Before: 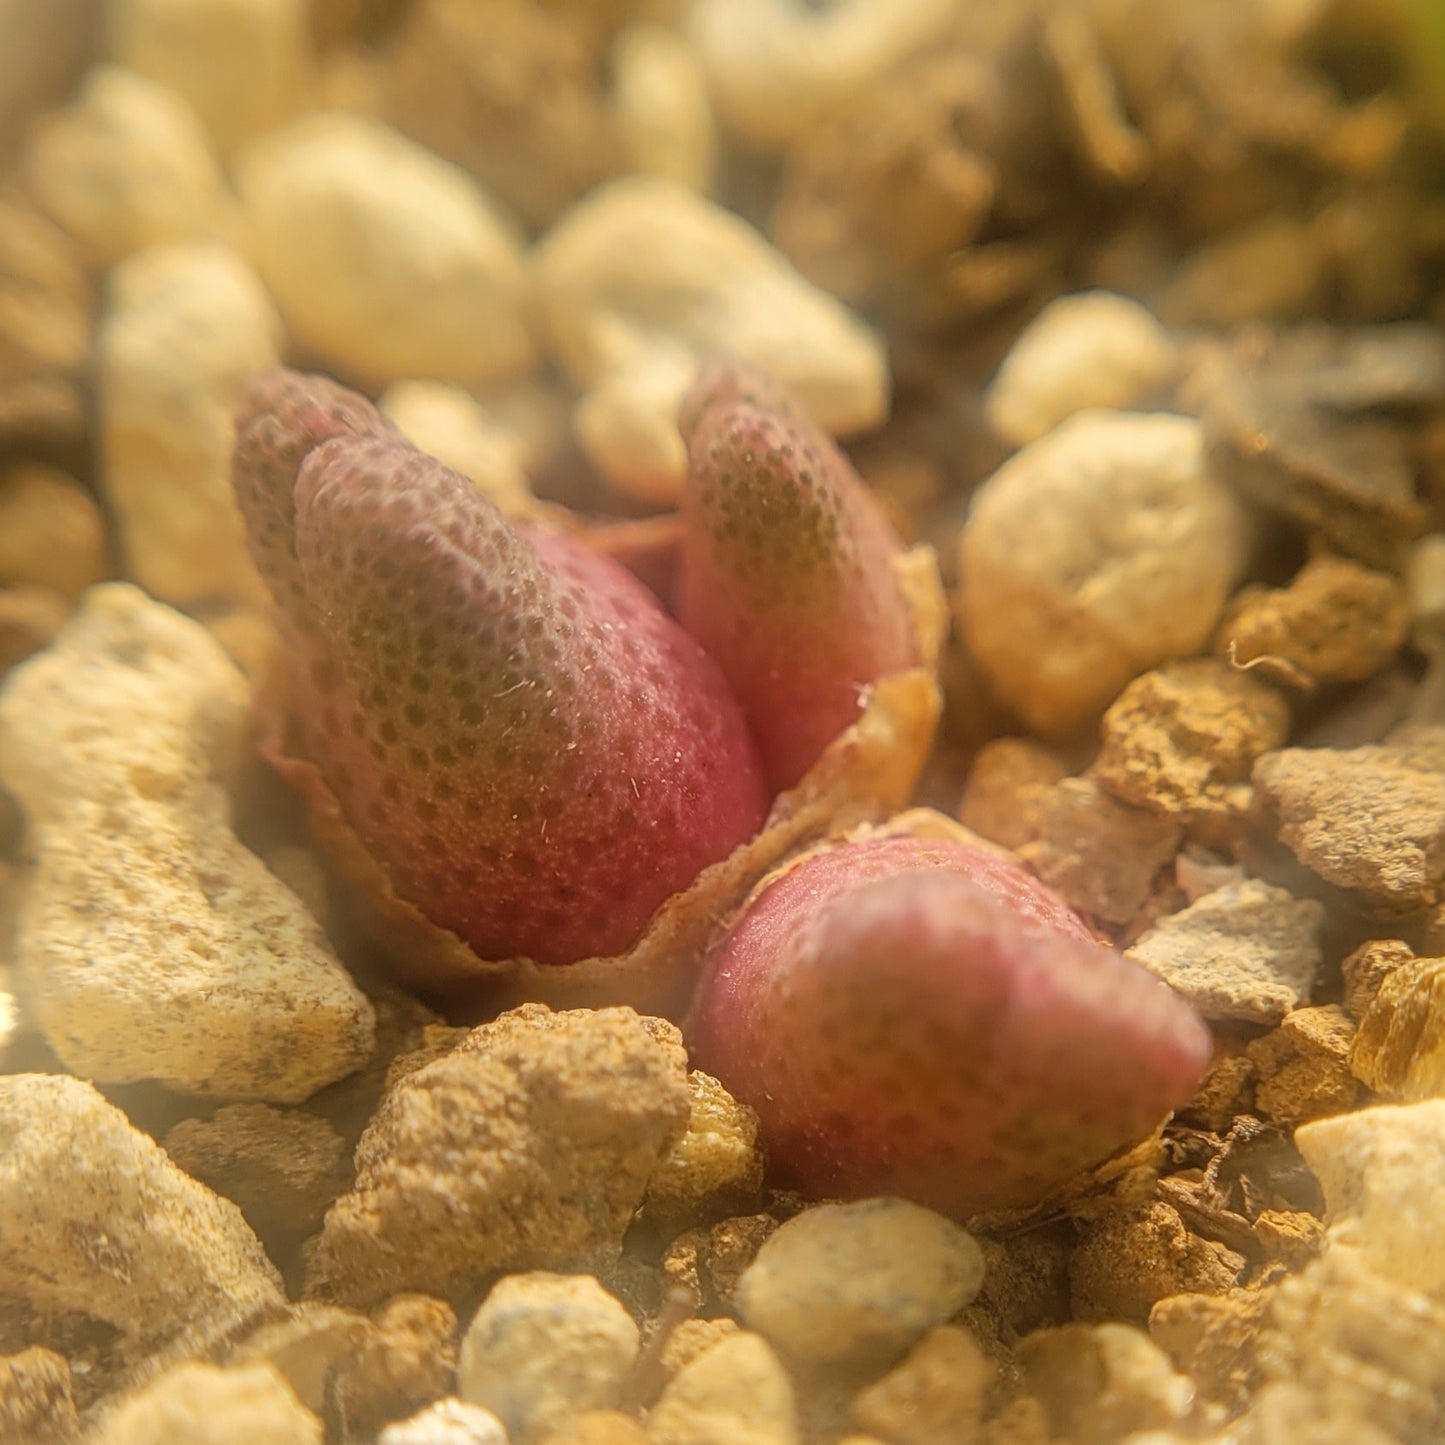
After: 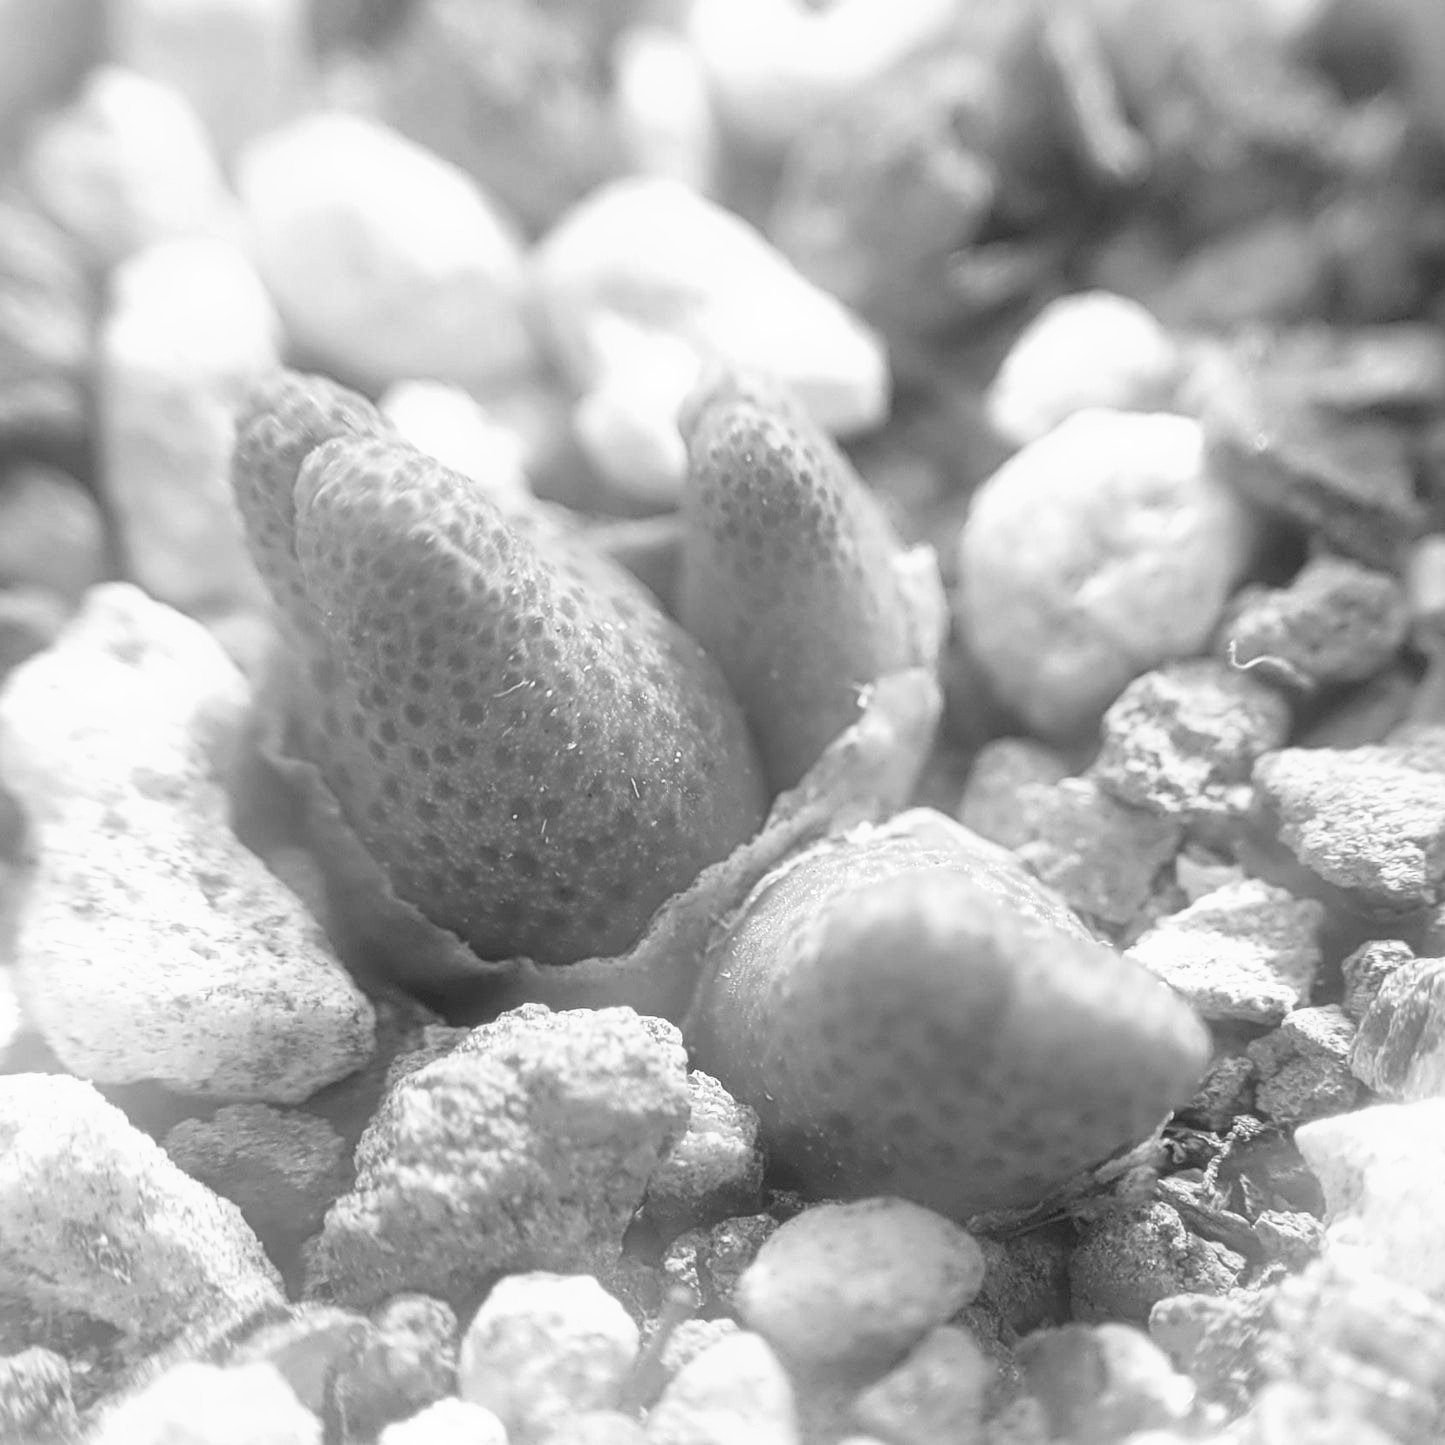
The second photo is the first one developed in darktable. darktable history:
monochrome: a -3.63, b -0.465
velvia: strength 15%
exposure: black level correction 0.001, exposure 0.955 EV, compensate exposure bias true, compensate highlight preservation false
